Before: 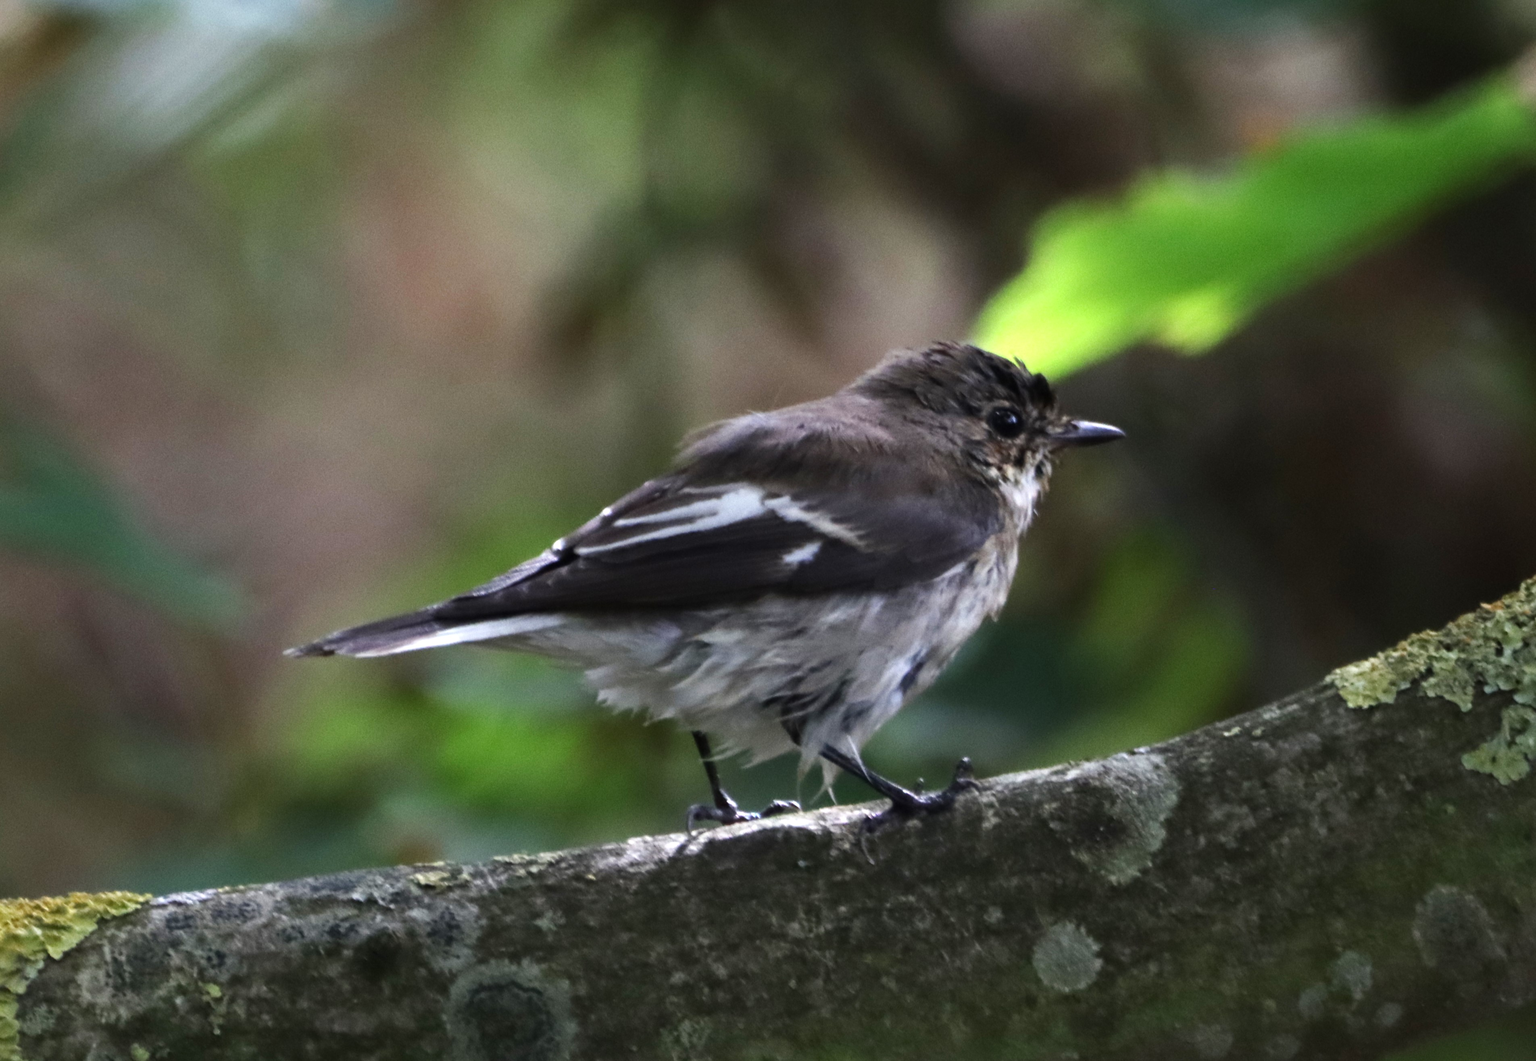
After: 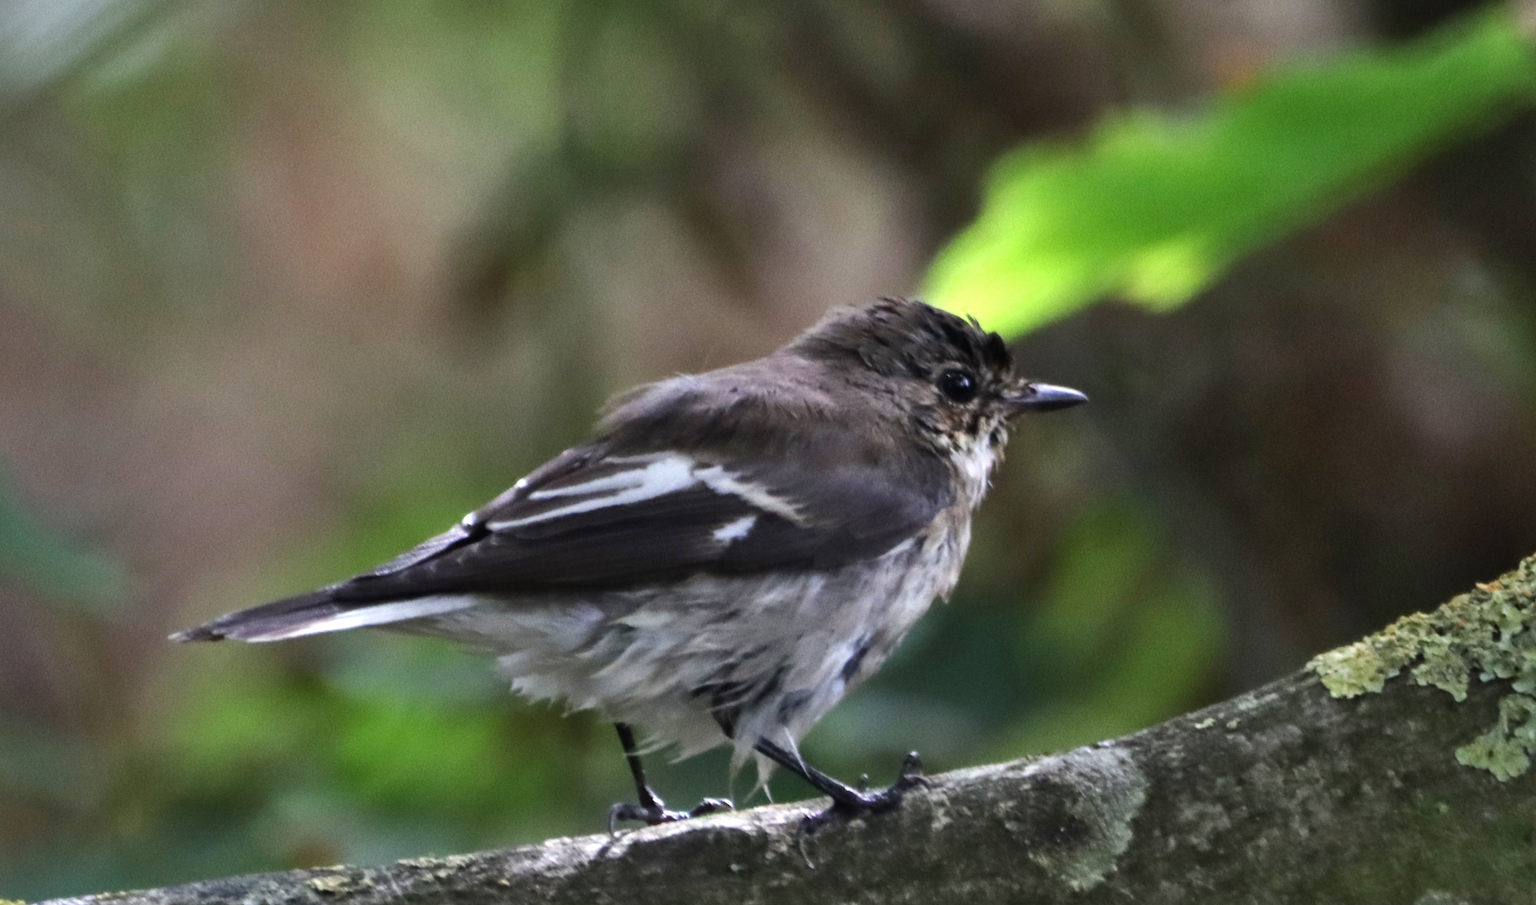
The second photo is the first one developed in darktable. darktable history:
shadows and highlights: low approximation 0.01, soften with gaussian
crop: left 8.45%, top 6.571%, bottom 15.227%
